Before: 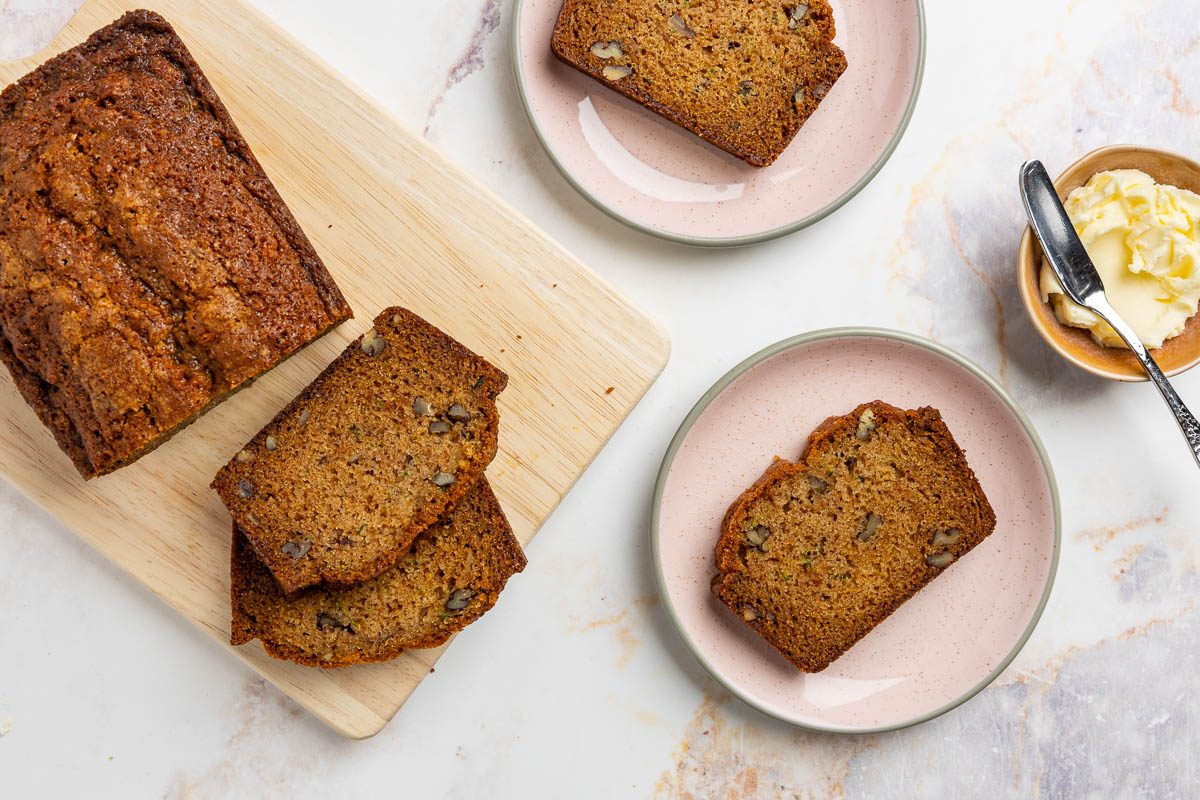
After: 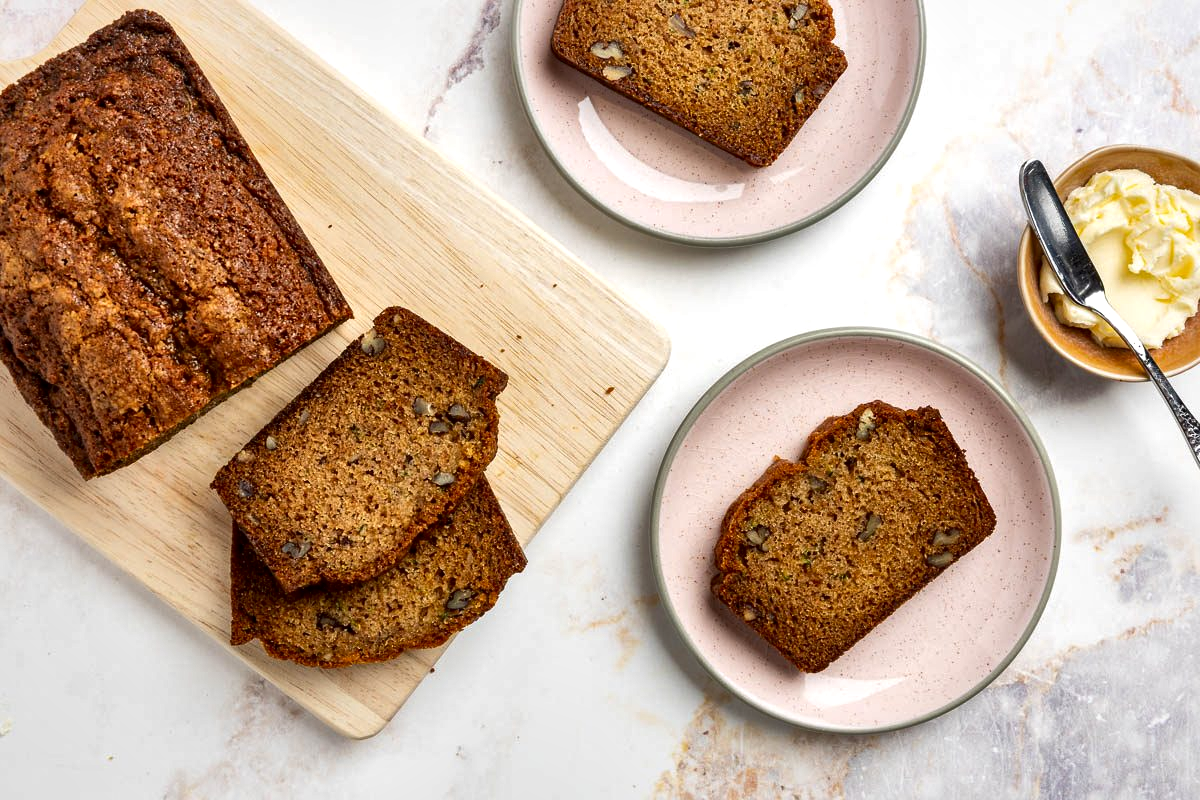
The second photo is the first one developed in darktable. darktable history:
local contrast: mode bilateral grid, contrast 71, coarseness 75, detail 180%, midtone range 0.2
exposure: compensate highlight preservation false
